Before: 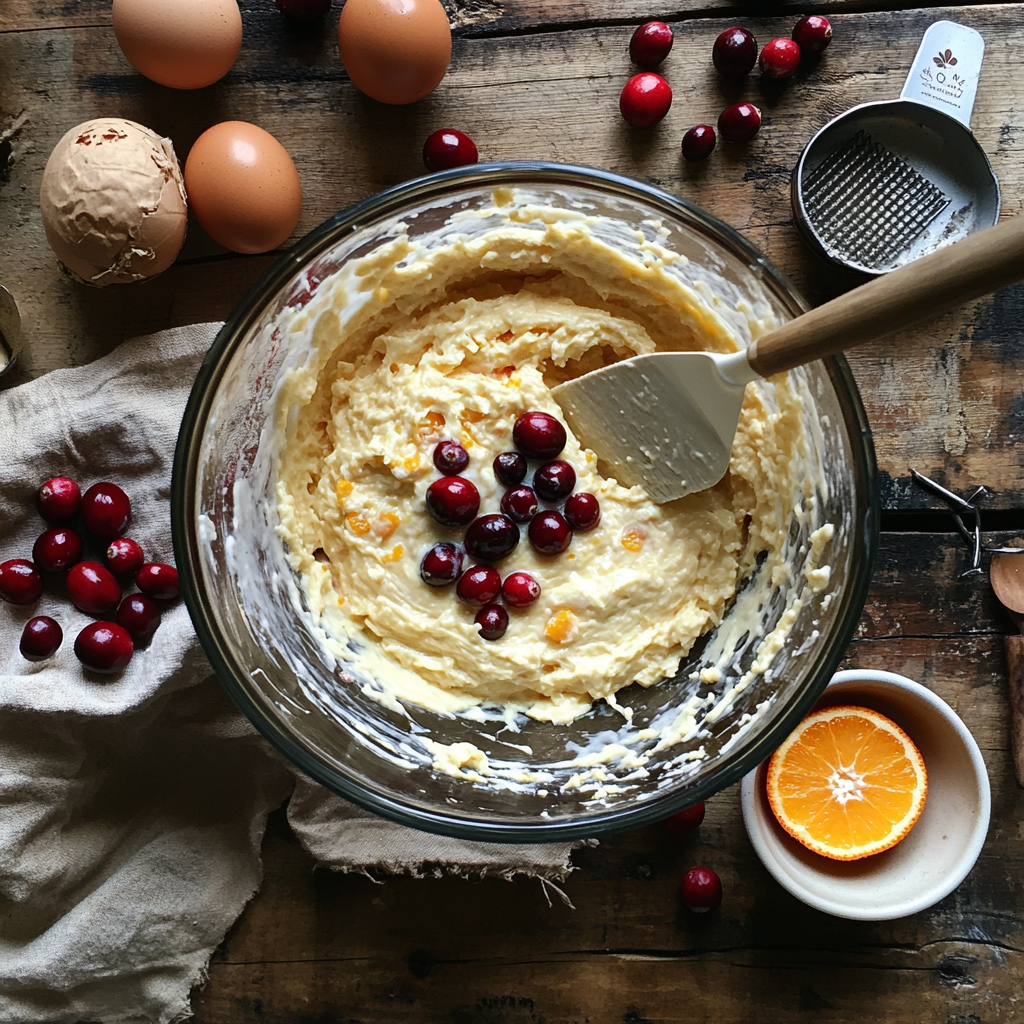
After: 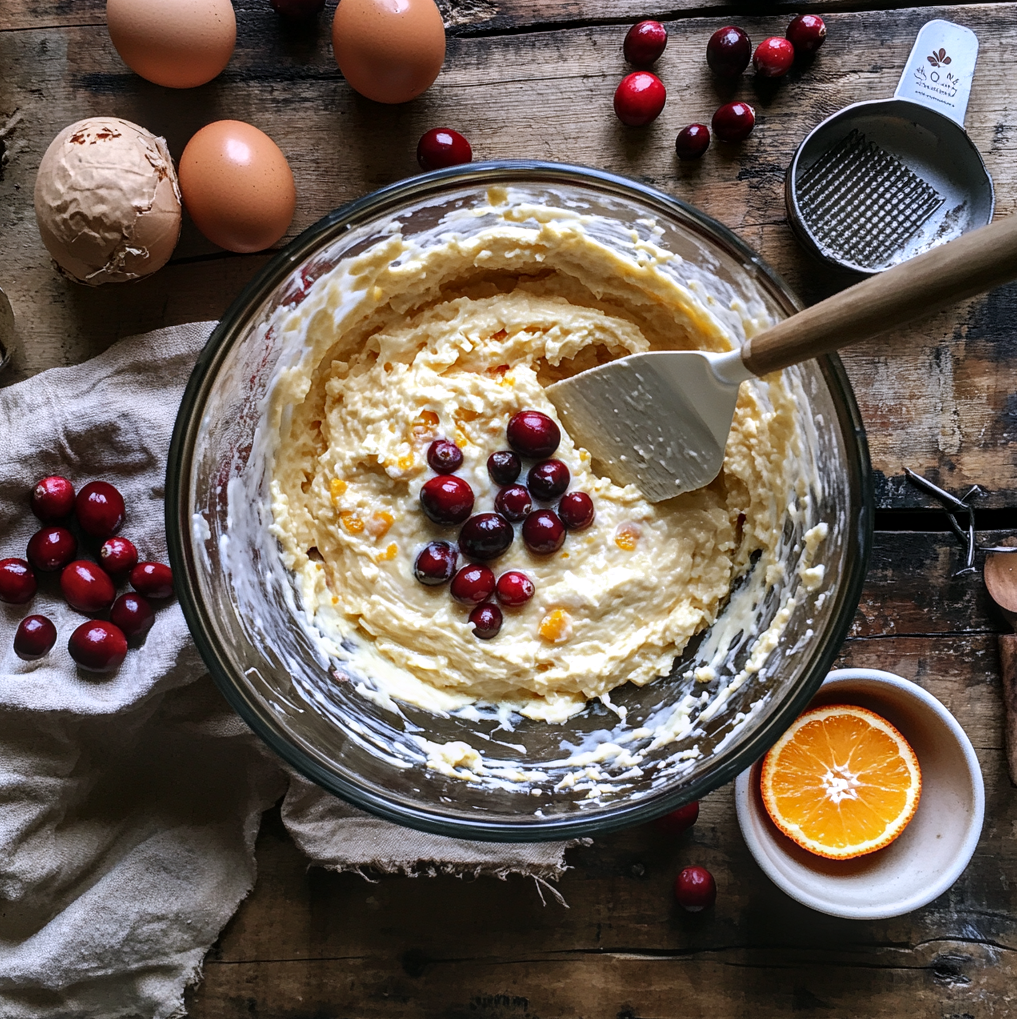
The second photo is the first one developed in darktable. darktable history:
local contrast: on, module defaults
white balance: red 1.004, blue 1.096
crop and rotate: left 0.614%, top 0.179%, bottom 0.309%
